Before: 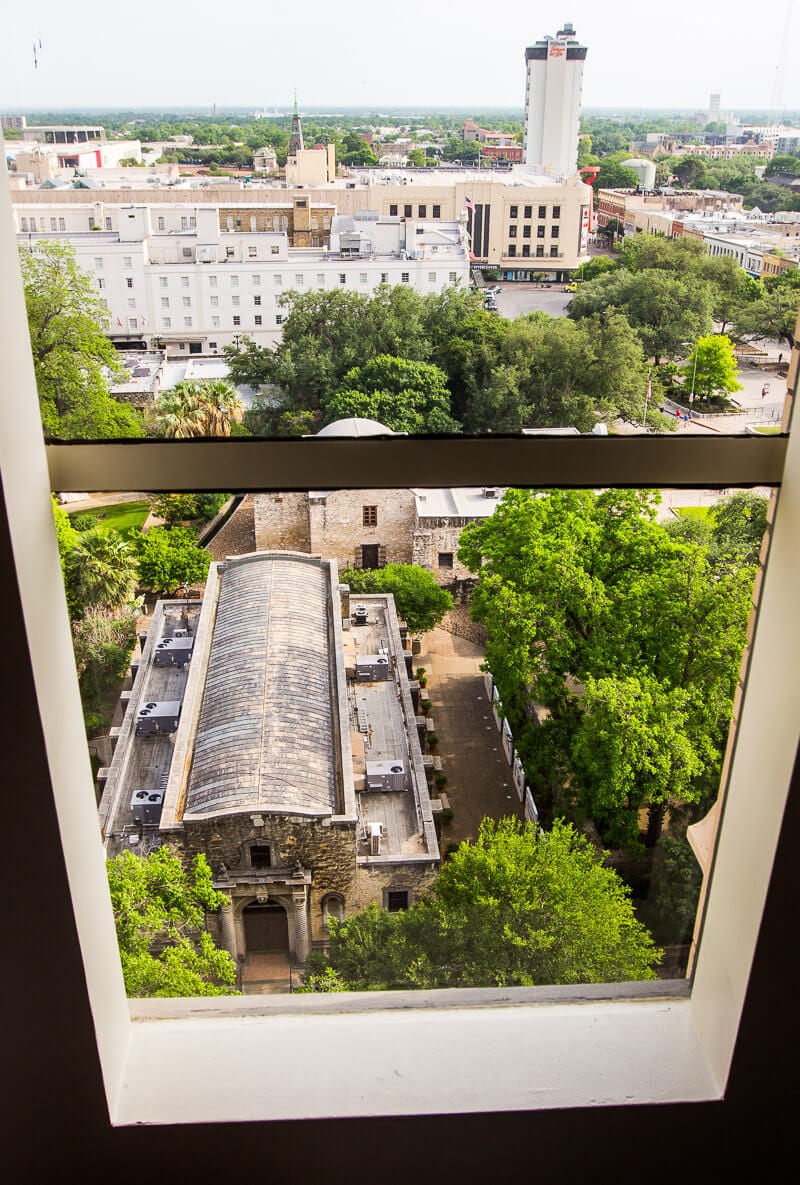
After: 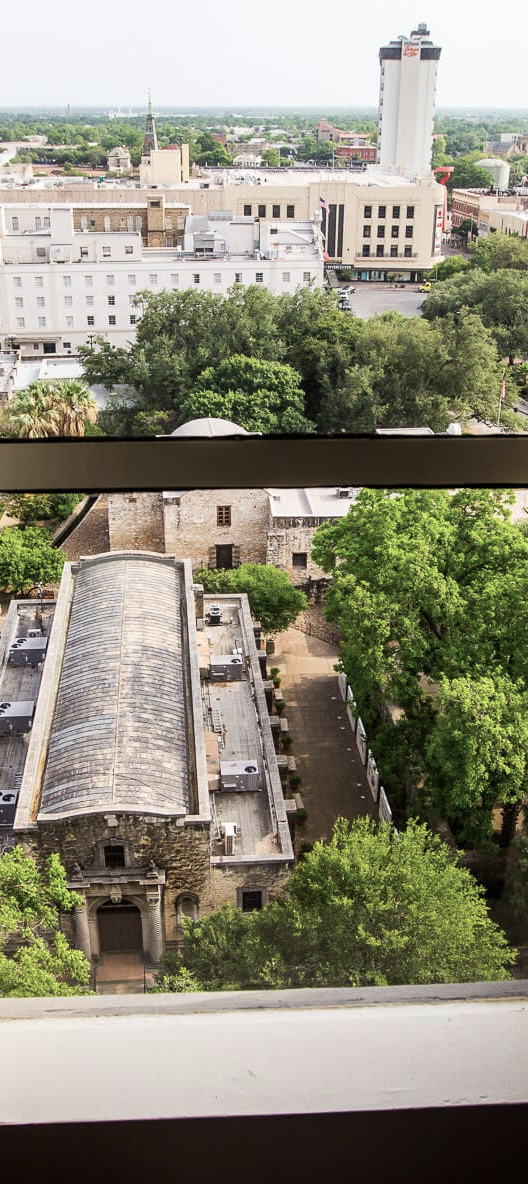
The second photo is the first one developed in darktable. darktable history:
crop and rotate: left 18.442%, right 15.508%
color balance: input saturation 80.07%
